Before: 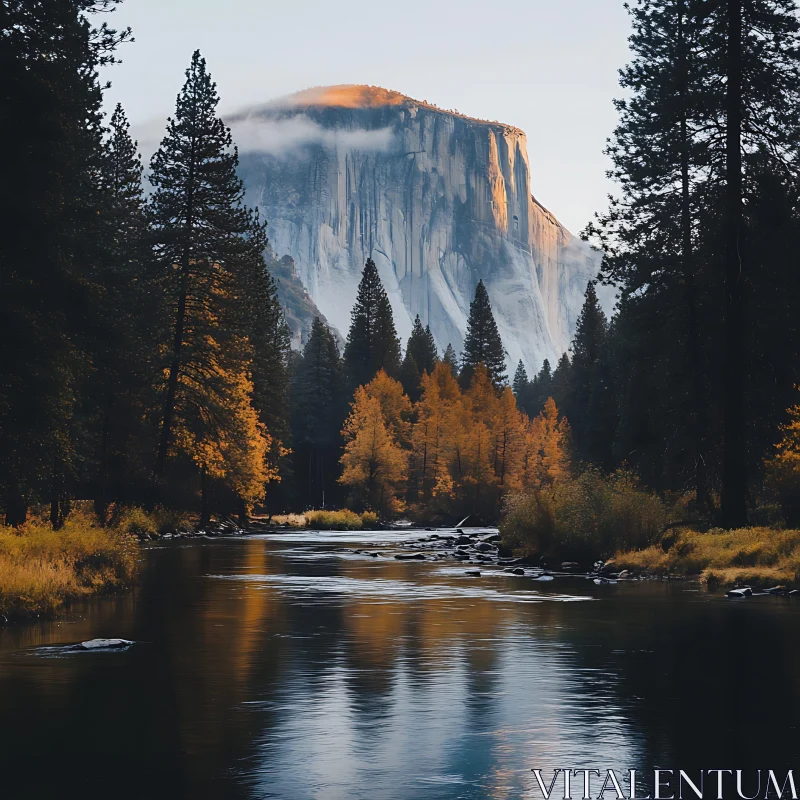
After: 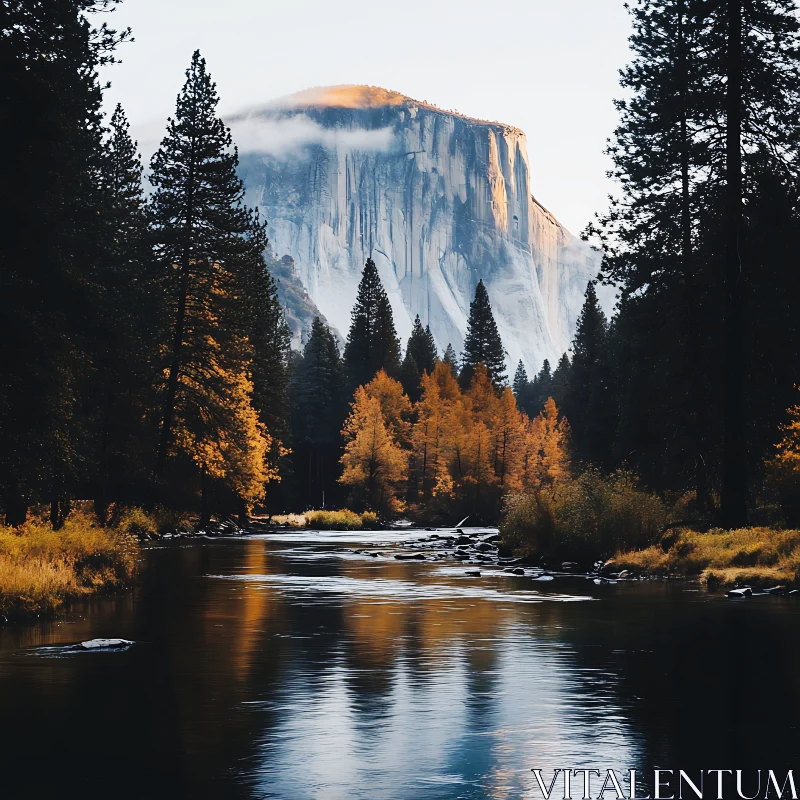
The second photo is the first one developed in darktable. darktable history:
base curve: curves: ch0 [(0, 0) (0.032, 0.025) (0.121, 0.166) (0.206, 0.329) (0.605, 0.79) (1, 1)], preserve colors none
tone equalizer: edges refinement/feathering 500, mask exposure compensation -1.57 EV, preserve details no
contrast brightness saturation: saturation -0.155
